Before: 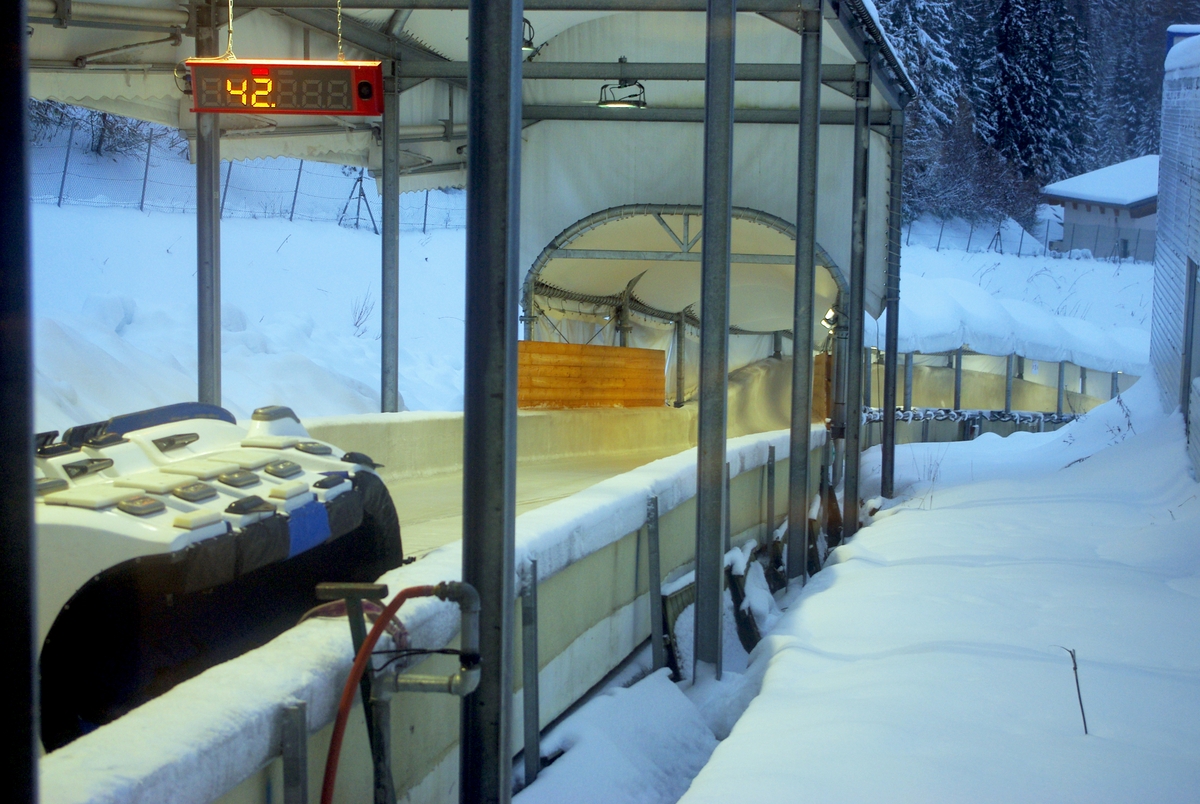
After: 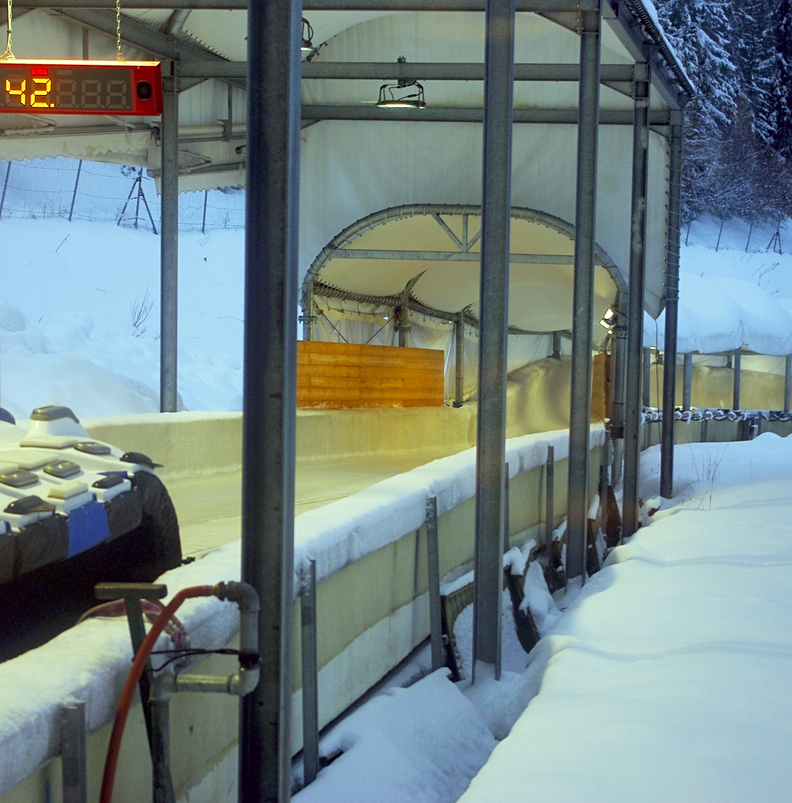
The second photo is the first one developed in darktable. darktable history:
crop and rotate: left 18.442%, right 15.508%
color correction: highlights a* -0.95, highlights b* 4.5, shadows a* 3.55
sharpen: amount 0.2
